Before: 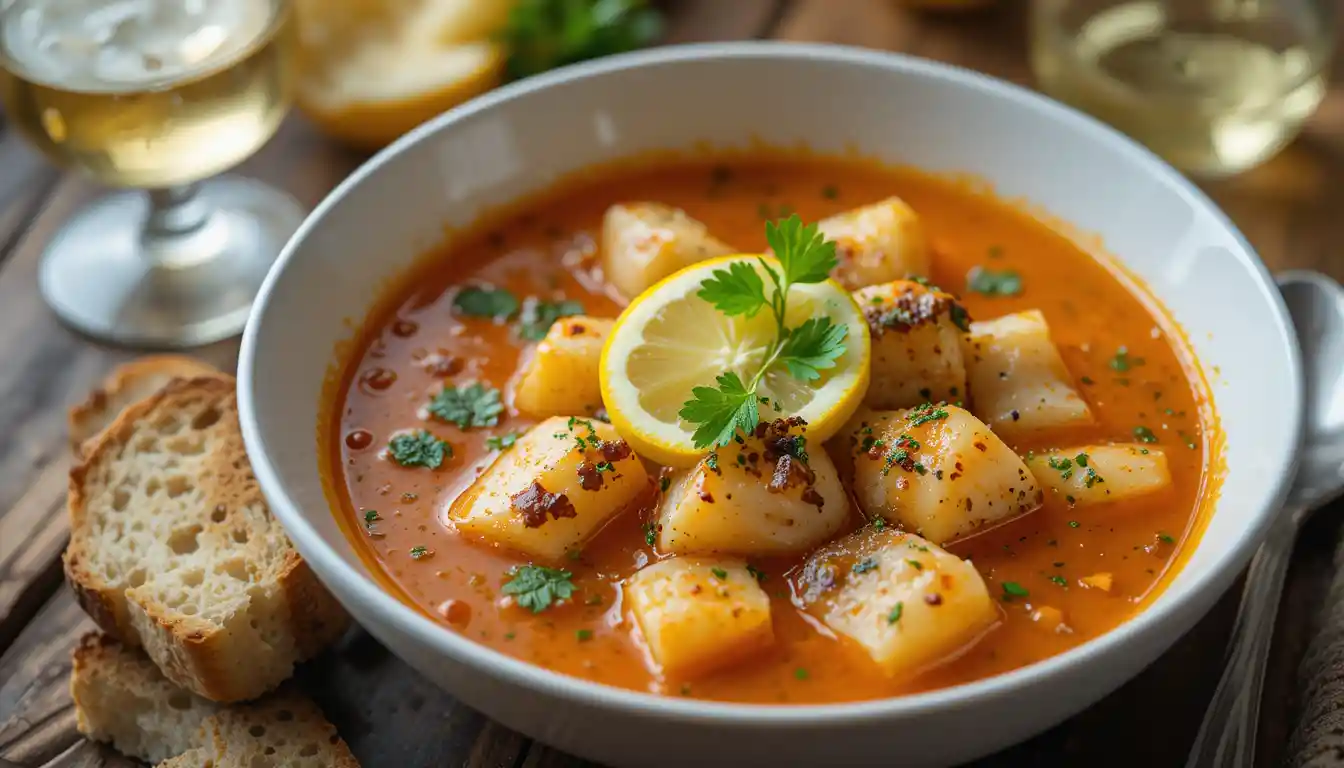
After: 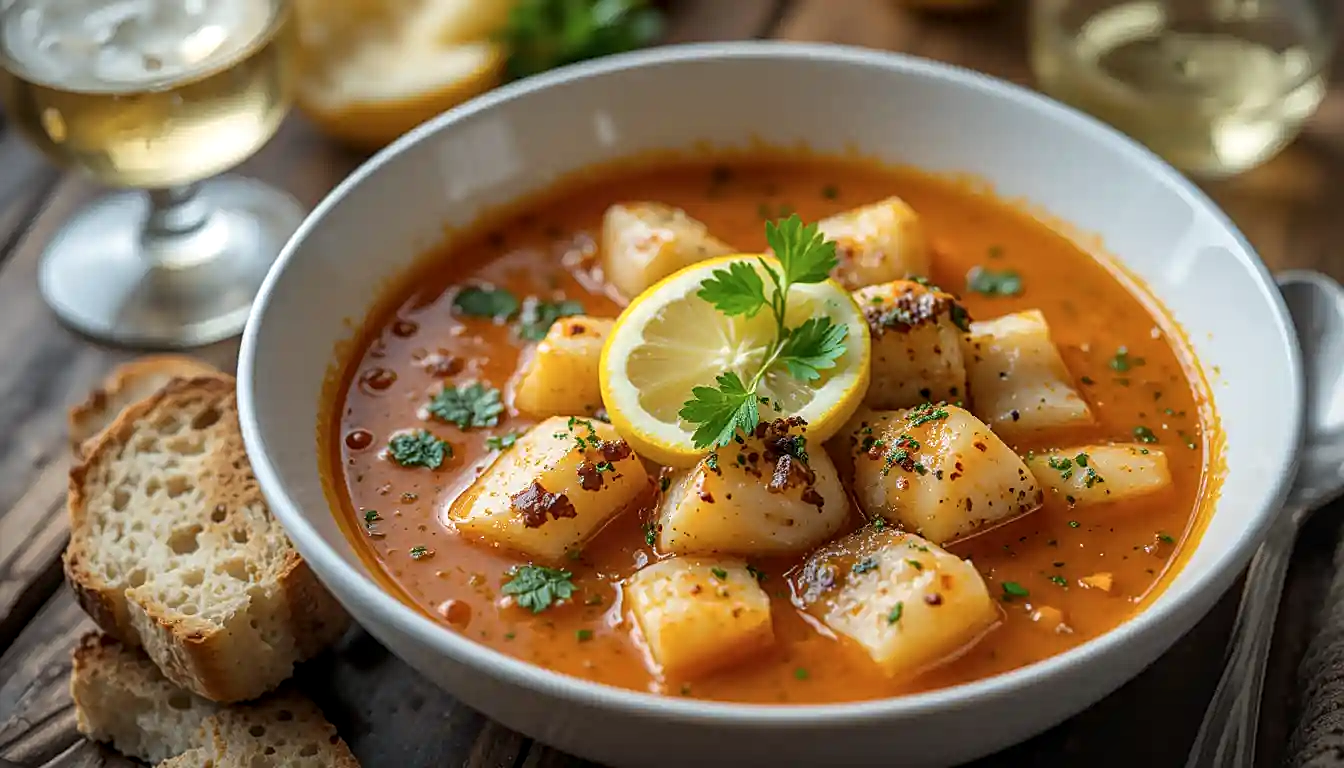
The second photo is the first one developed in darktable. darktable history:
vignetting: fall-off start 91.26%
sharpen: on, module defaults
local contrast: on, module defaults
contrast brightness saturation: saturation -0.054
